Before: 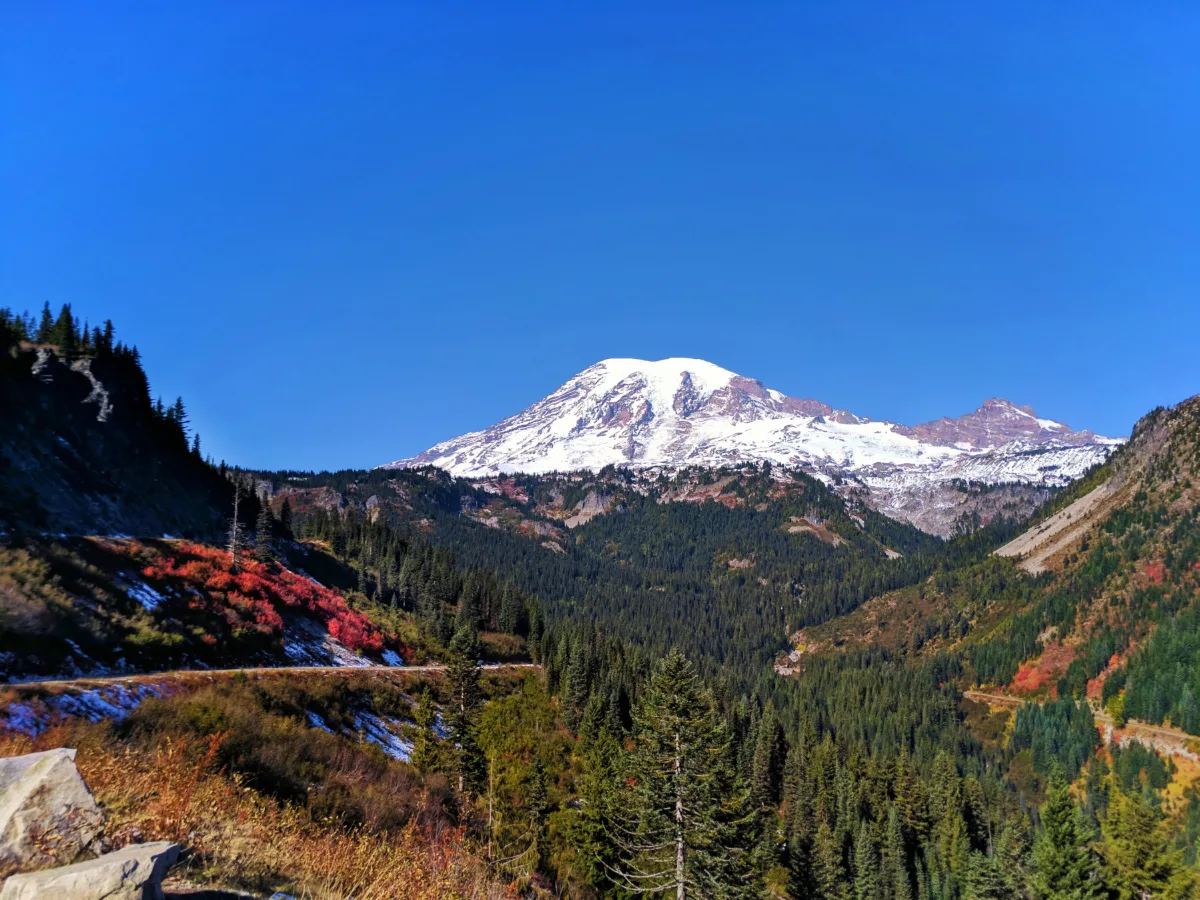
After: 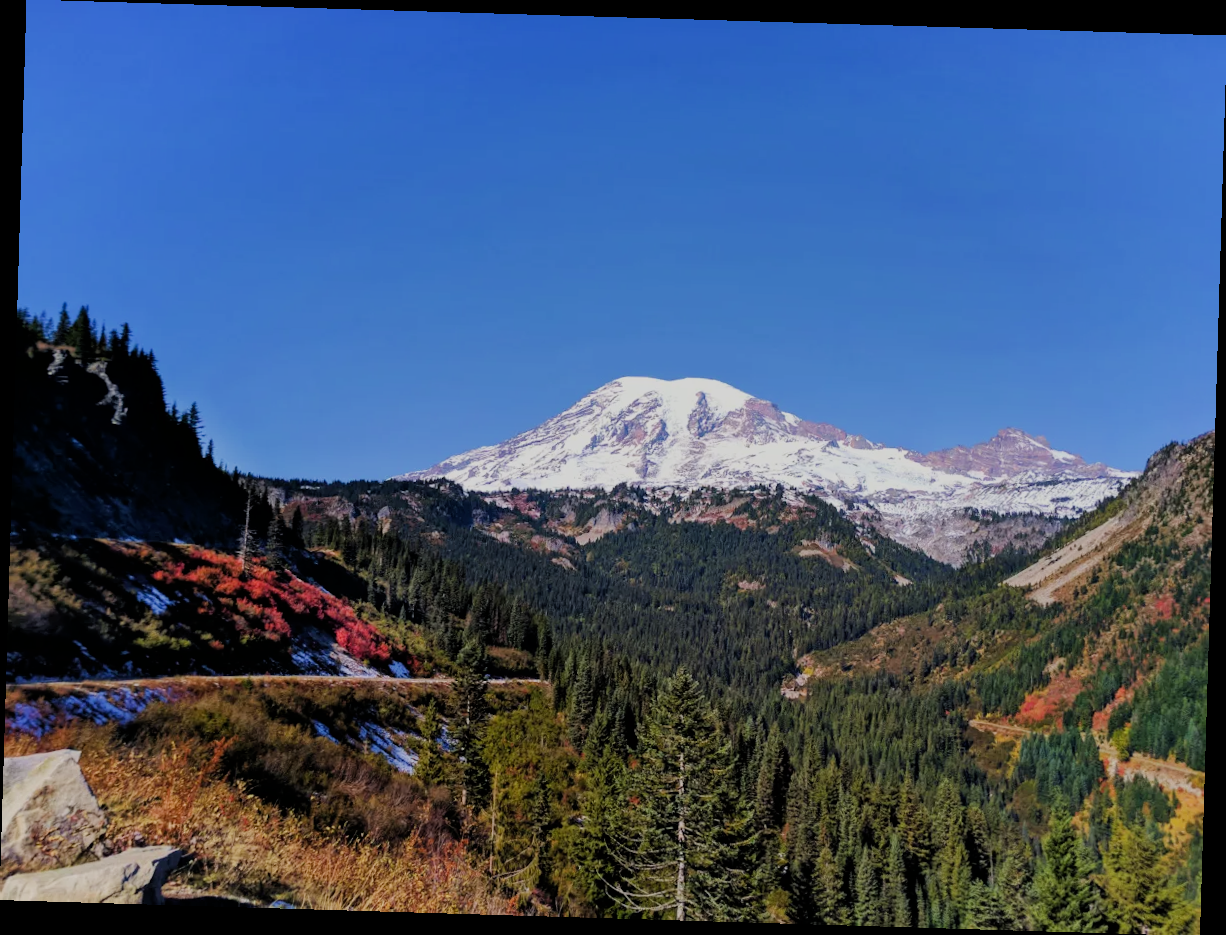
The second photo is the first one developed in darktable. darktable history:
filmic rgb: black relative exposure -7.65 EV, white relative exposure 4.56 EV, hardness 3.61
rotate and perspective: rotation 1.72°, automatic cropping off
